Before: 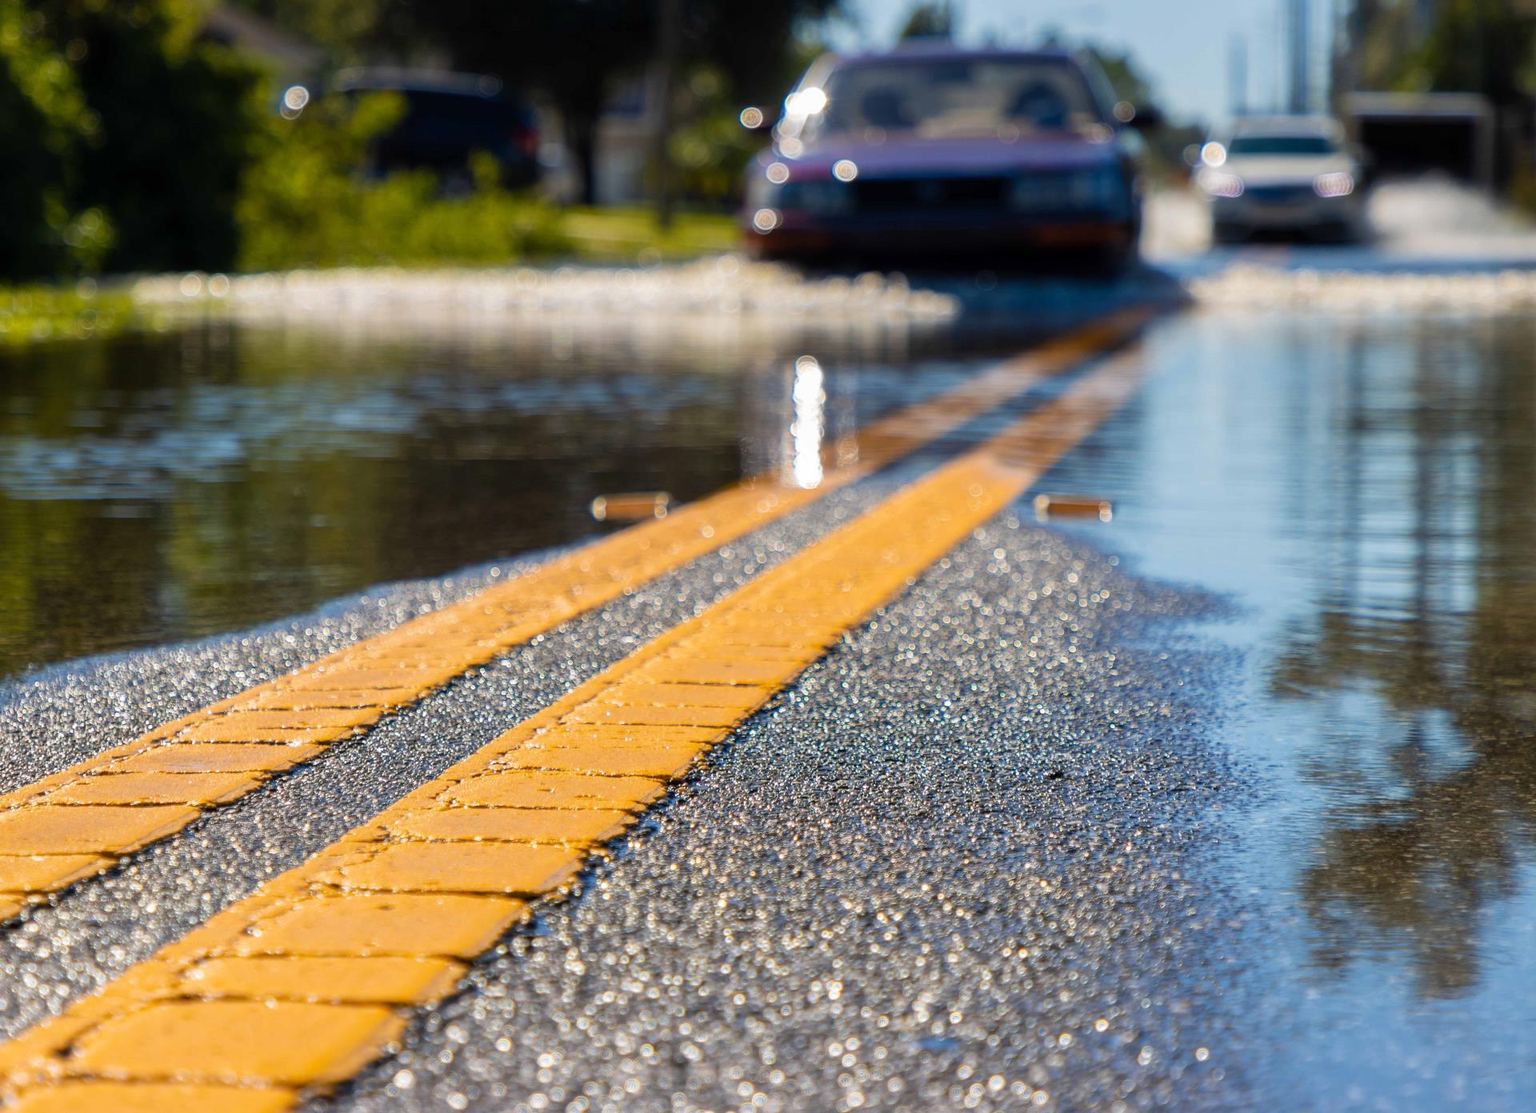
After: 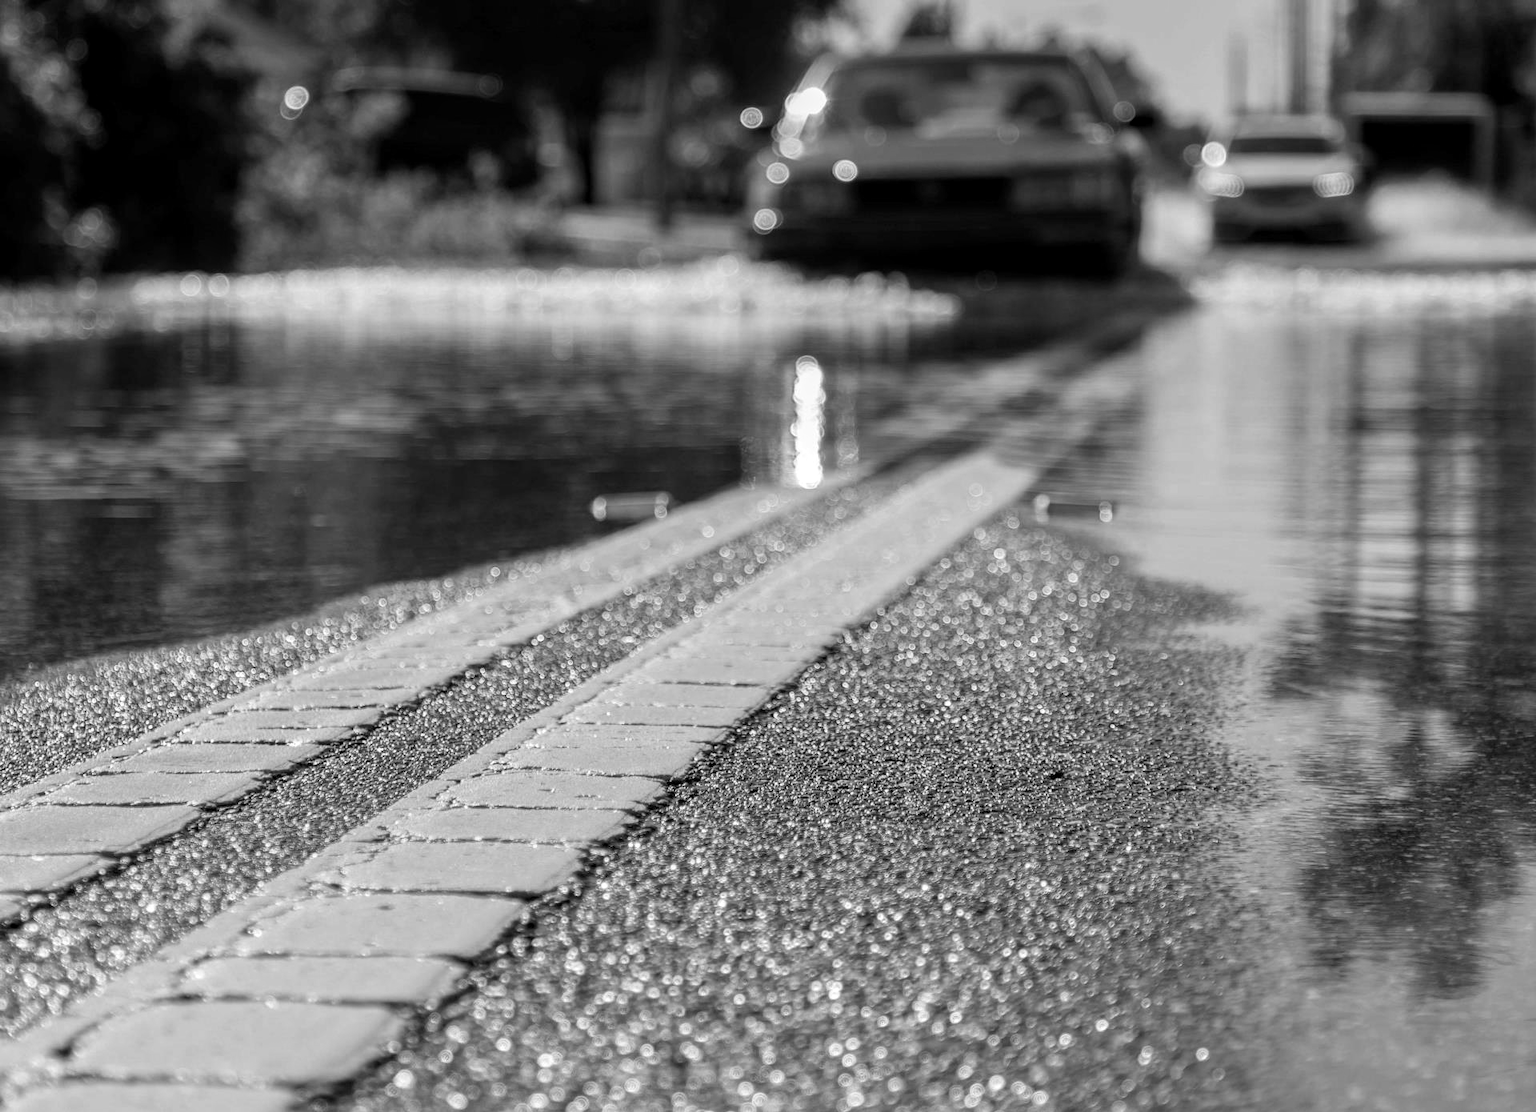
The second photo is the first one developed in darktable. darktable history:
monochrome: a 32, b 64, size 2.3
local contrast: on, module defaults
